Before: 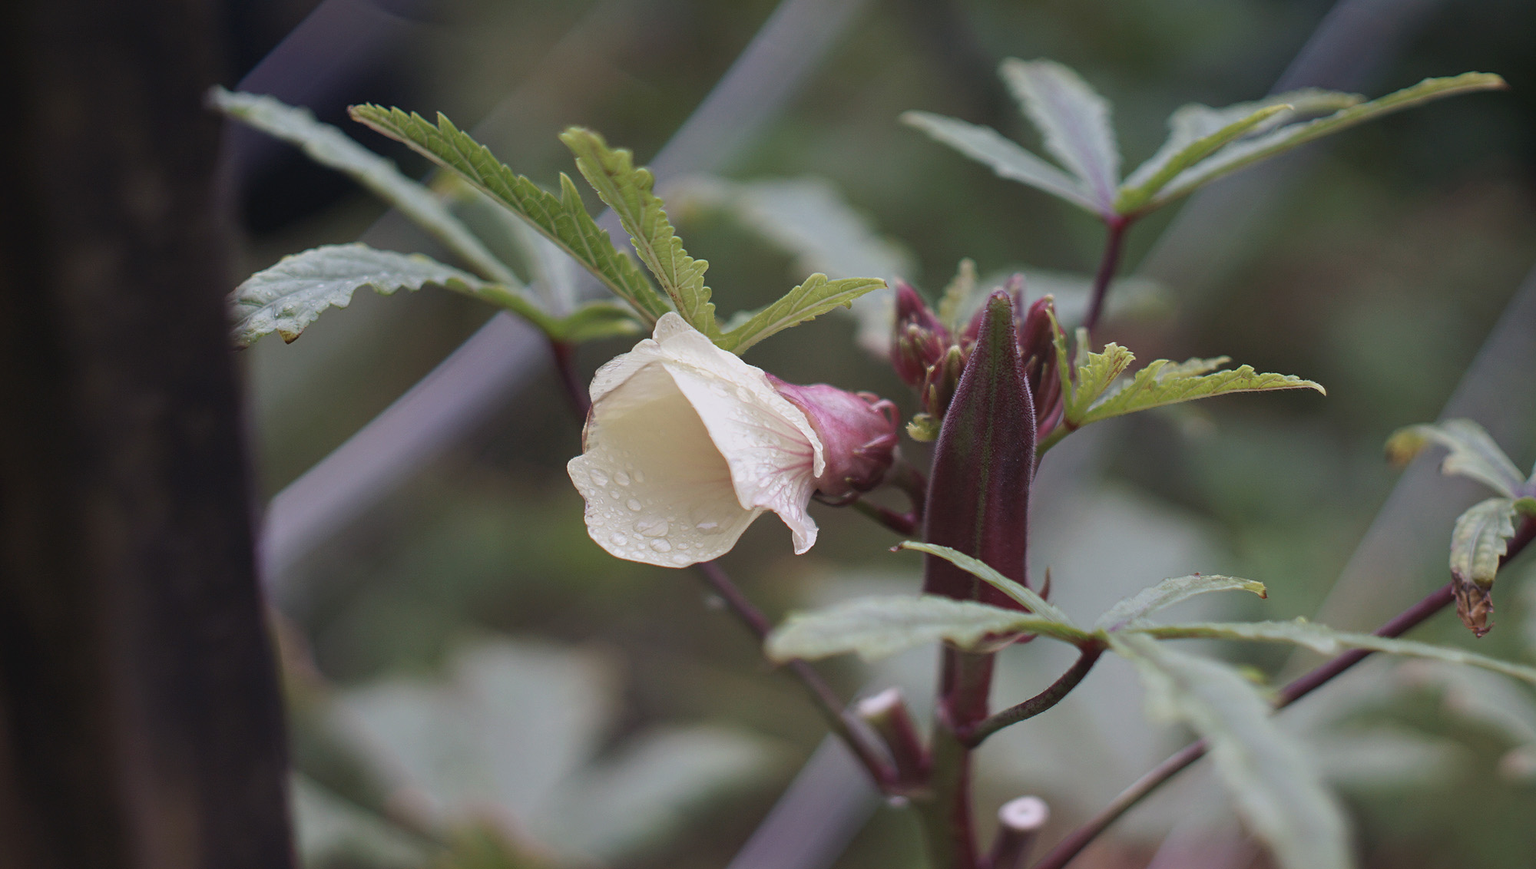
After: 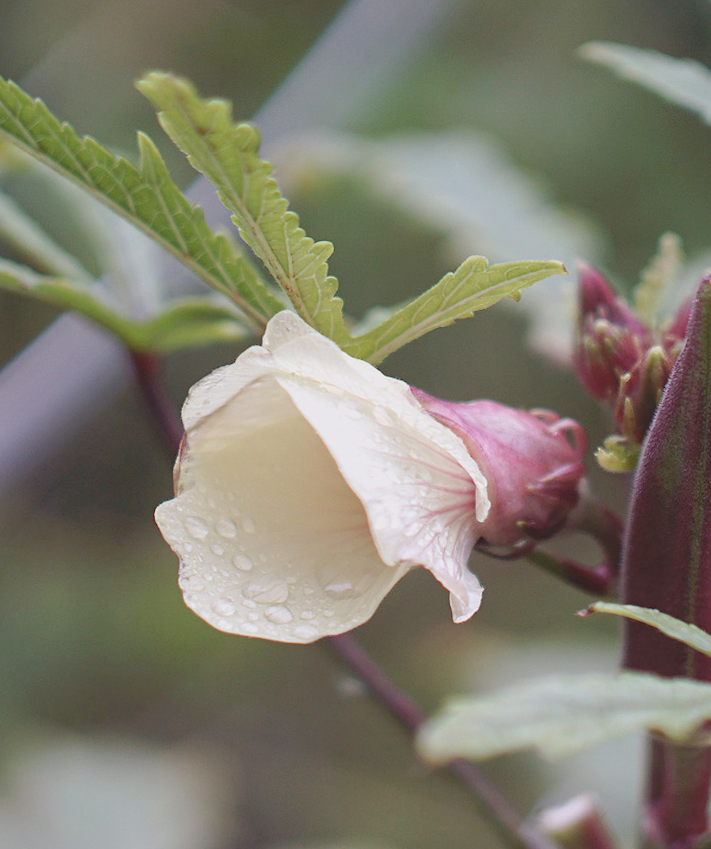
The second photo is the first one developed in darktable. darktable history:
tone equalizer: on, module defaults
tone curve: curves: ch0 [(0, 0) (0.003, 0.023) (0.011, 0.025) (0.025, 0.029) (0.044, 0.047) (0.069, 0.079) (0.1, 0.113) (0.136, 0.152) (0.177, 0.199) (0.224, 0.26) (0.277, 0.333) (0.335, 0.404) (0.399, 0.48) (0.468, 0.559) (0.543, 0.635) (0.623, 0.713) (0.709, 0.797) (0.801, 0.879) (0.898, 0.953) (1, 1)], preserve colors none
crop and rotate: left 29.476%, top 10.214%, right 35.32%, bottom 17.333%
rotate and perspective: rotation -1.17°, automatic cropping off
contrast brightness saturation: contrast -0.11
